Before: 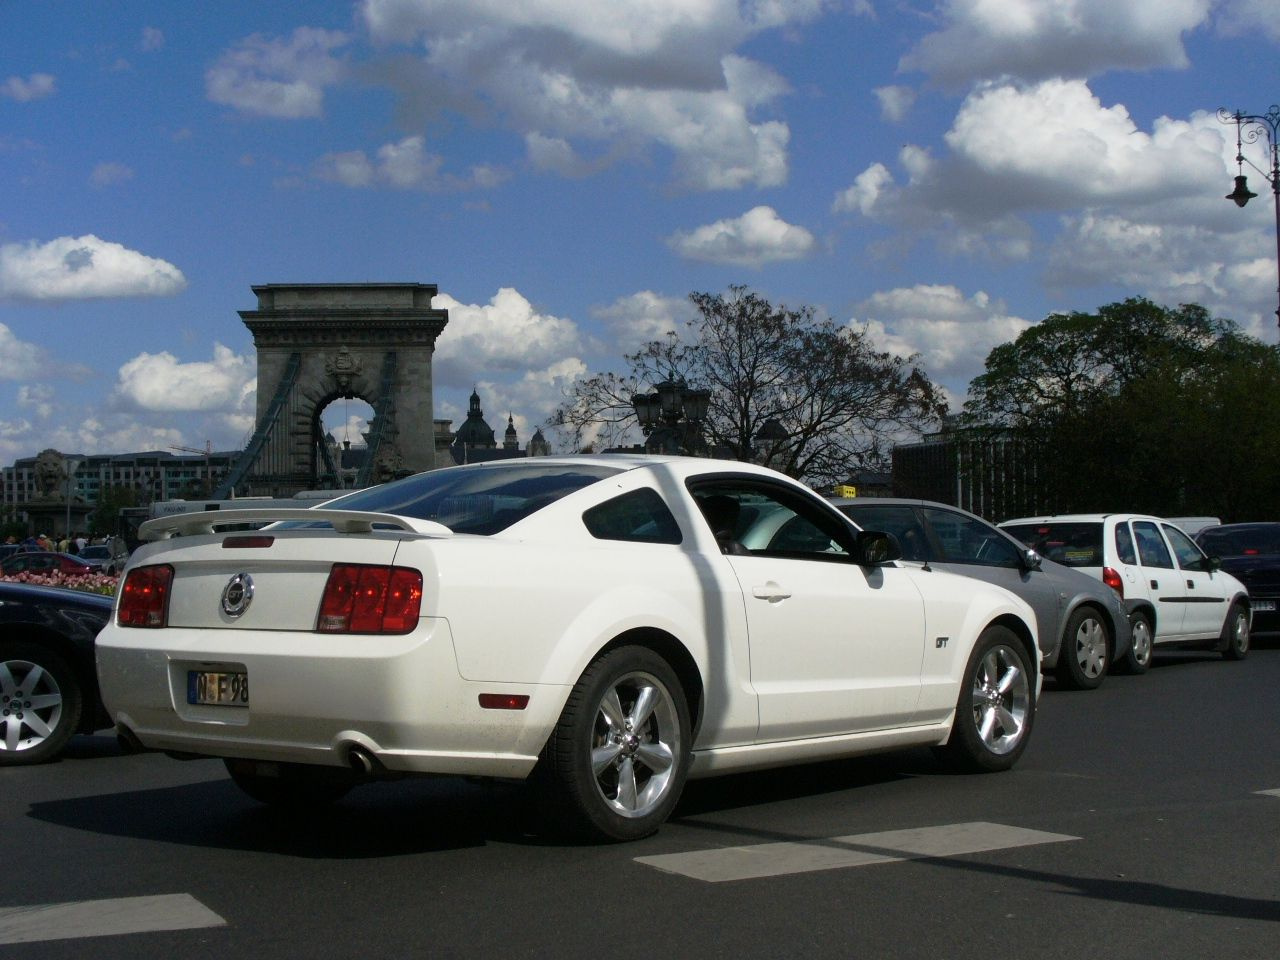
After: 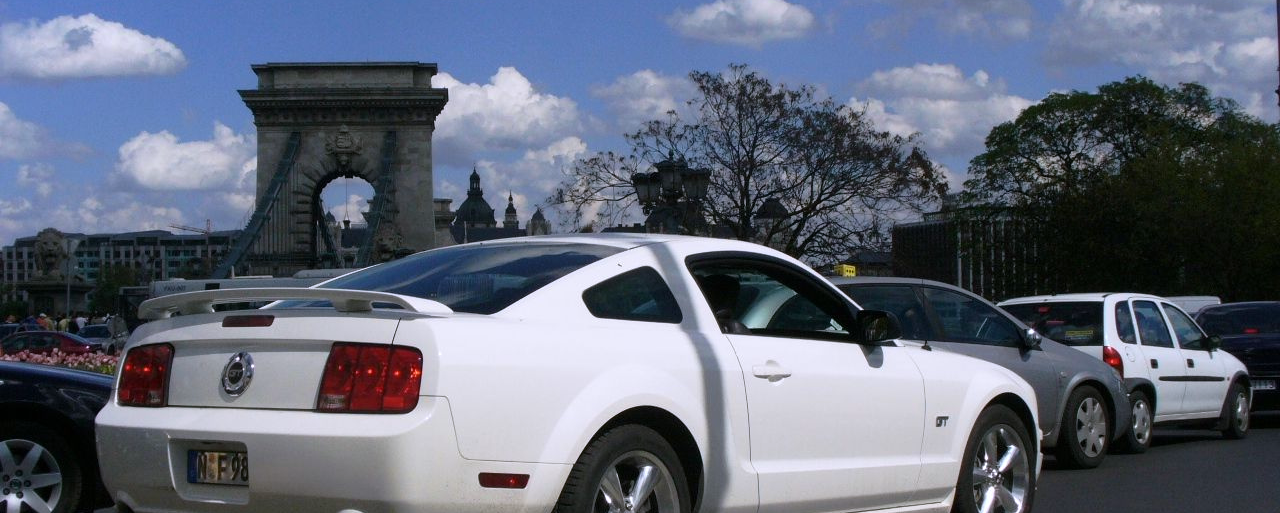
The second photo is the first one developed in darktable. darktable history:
crop and rotate: top 23.043%, bottom 23.437%
white balance: red 1.004, blue 1.096
